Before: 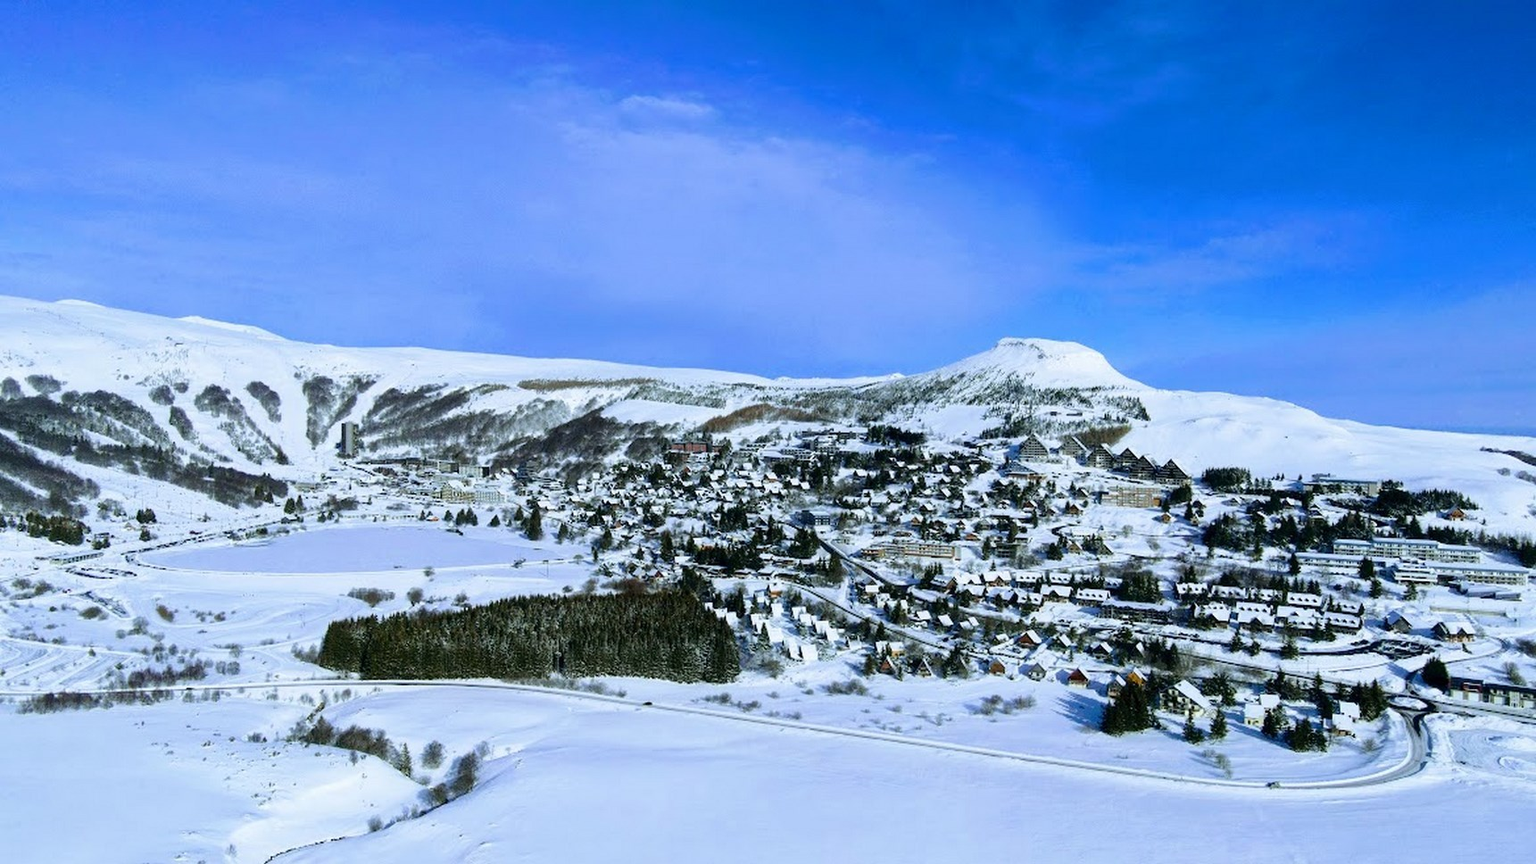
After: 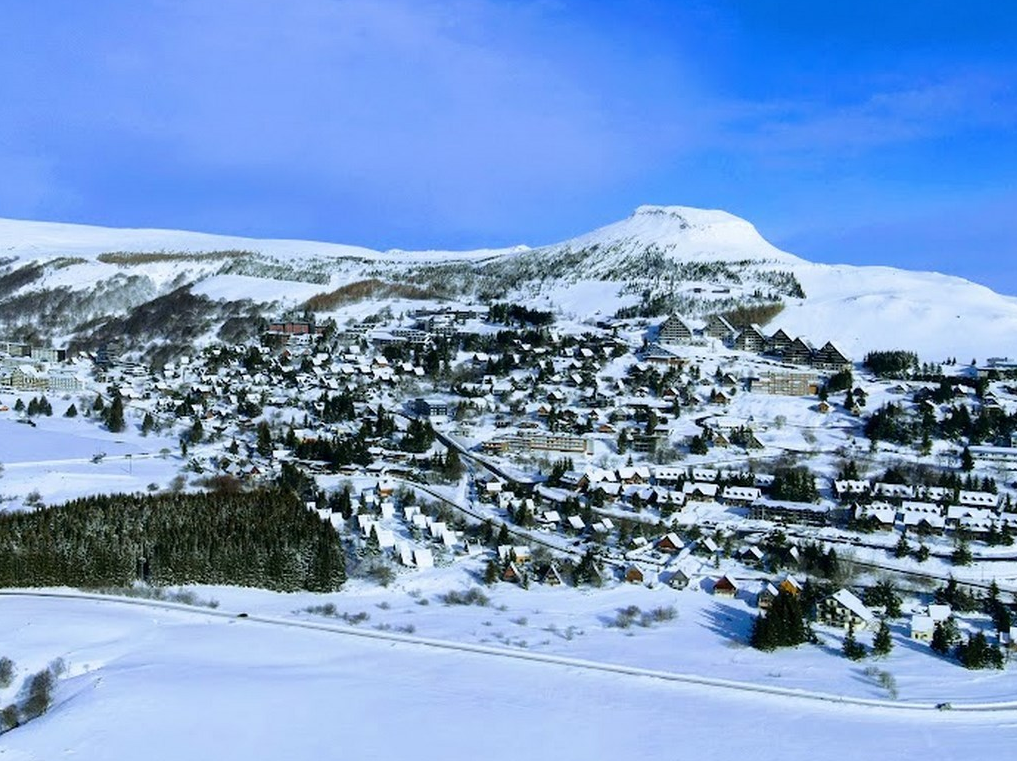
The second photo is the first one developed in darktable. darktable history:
crop and rotate: left 28.144%, top 18.021%, right 12.72%, bottom 3.323%
